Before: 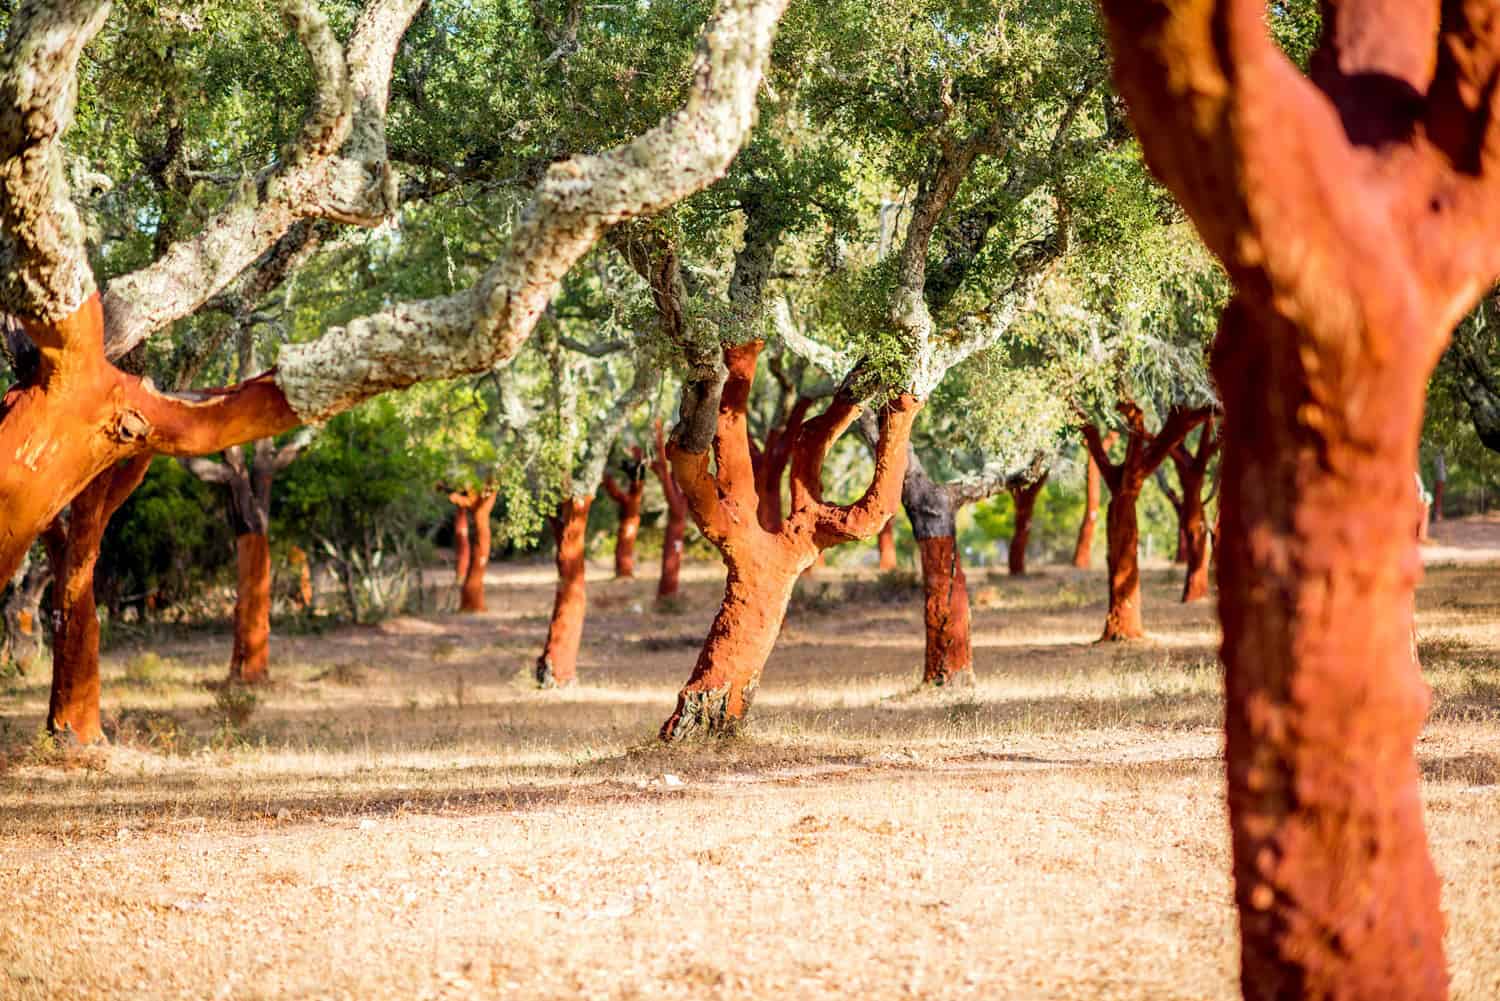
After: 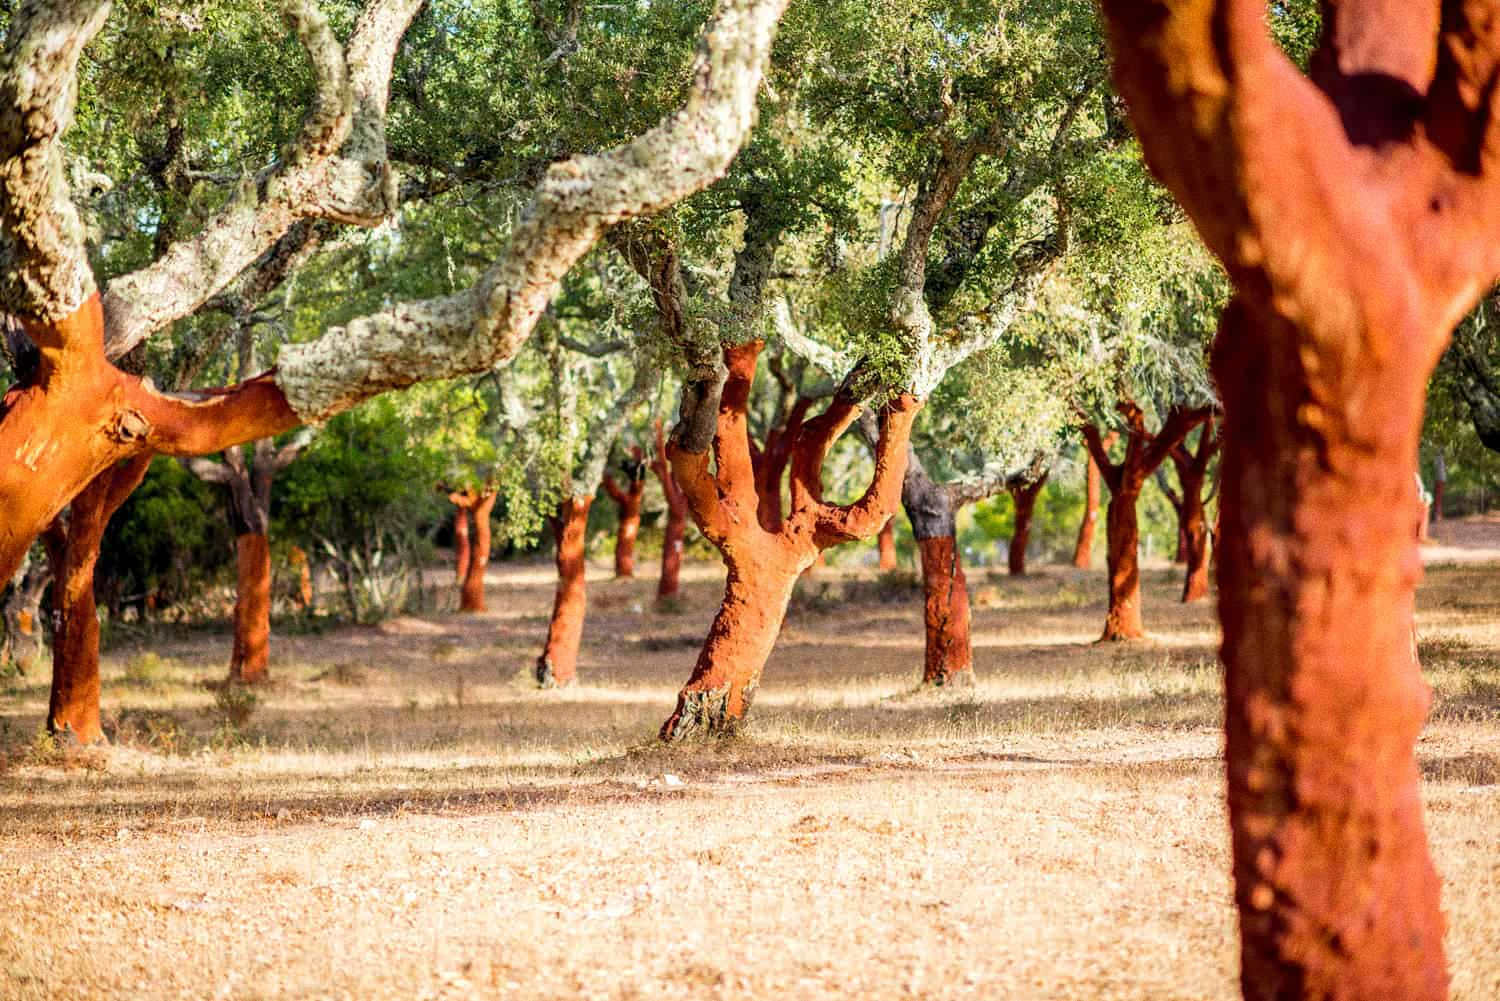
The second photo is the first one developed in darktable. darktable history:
grain: coarseness 0.09 ISO
levels: mode automatic, black 0.023%, white 99.97%, levels [0.062, 0.494, 0.925]
